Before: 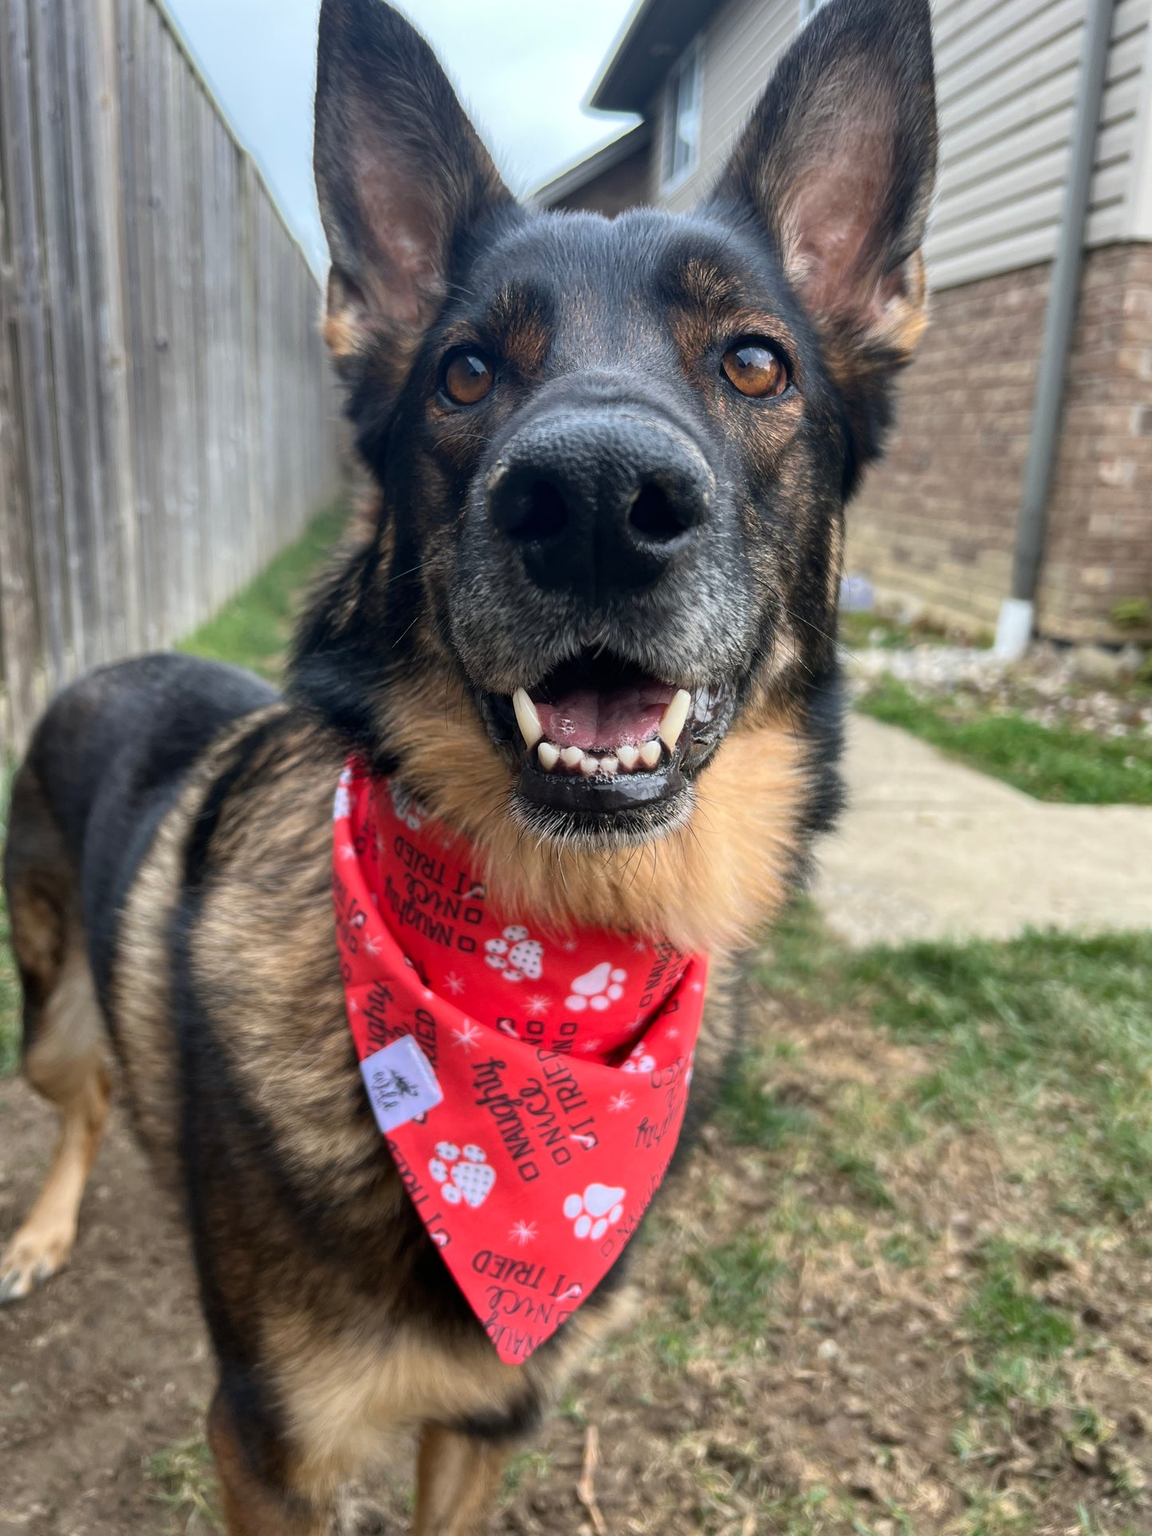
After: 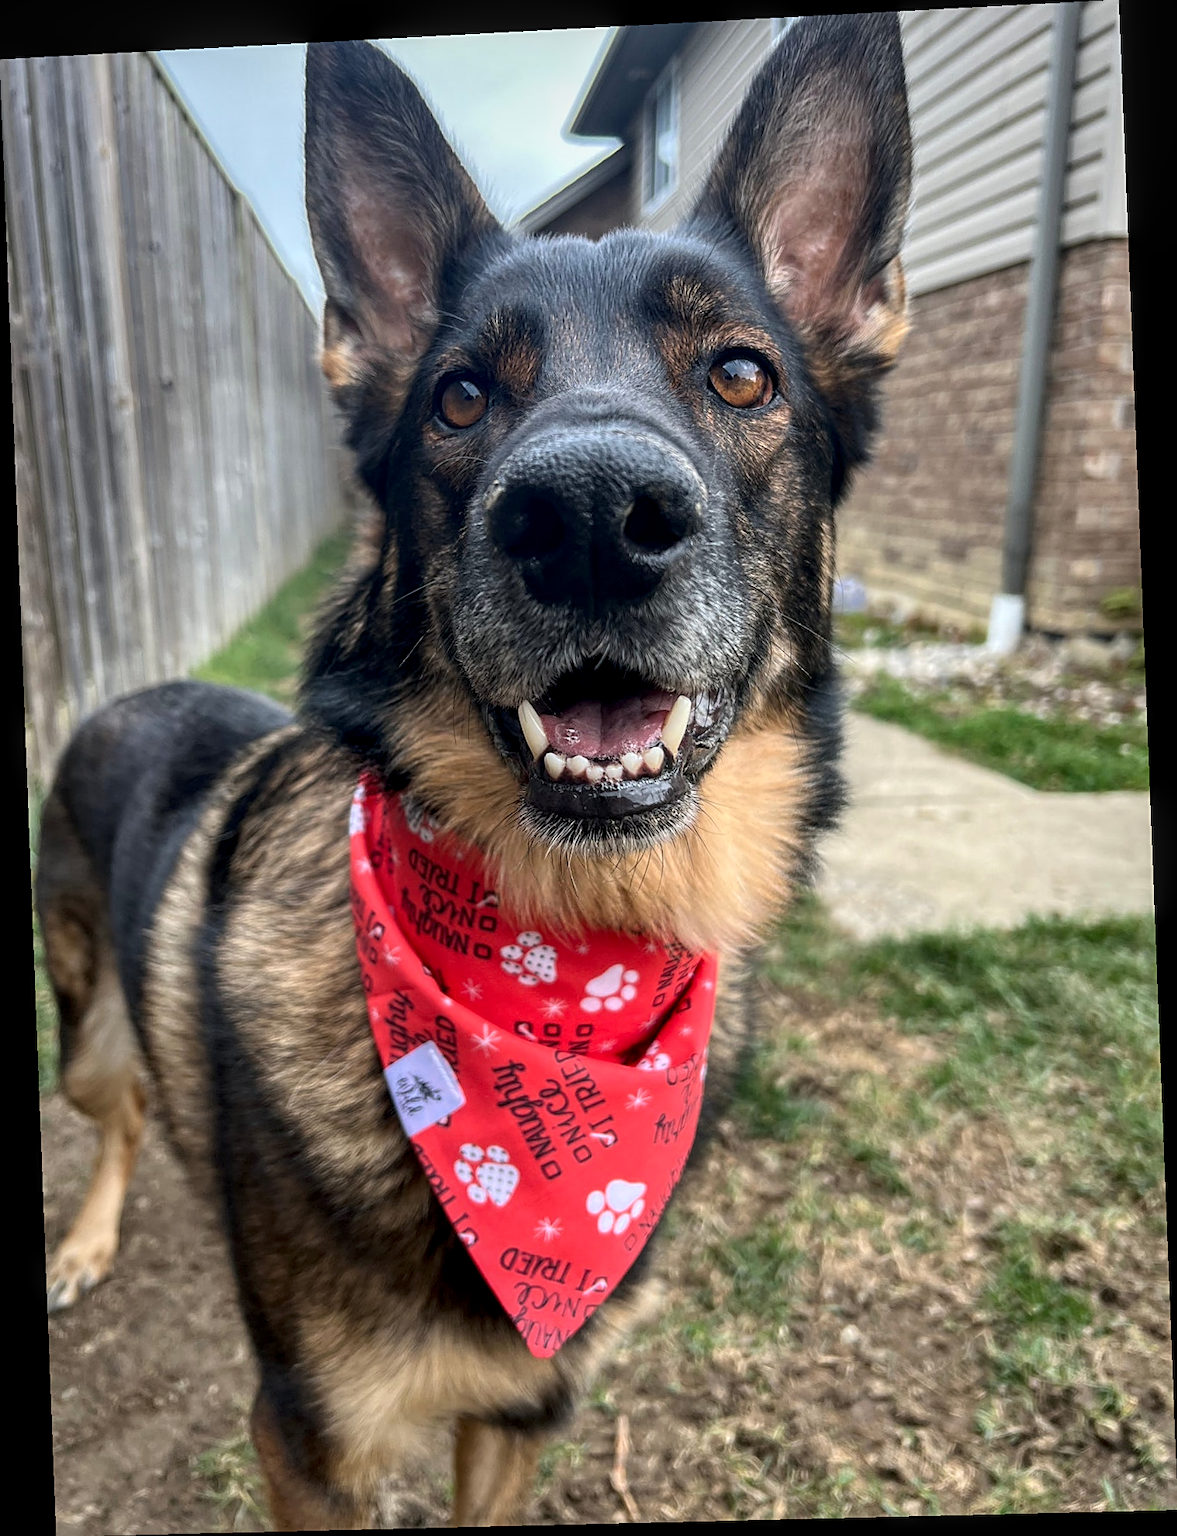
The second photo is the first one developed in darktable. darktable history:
local contrast: detail 130%
rotate and perspective: rotation -2.22°, lens shift (horizontal) -0.022, automatic cropping off
sharpen: on, module defaults
